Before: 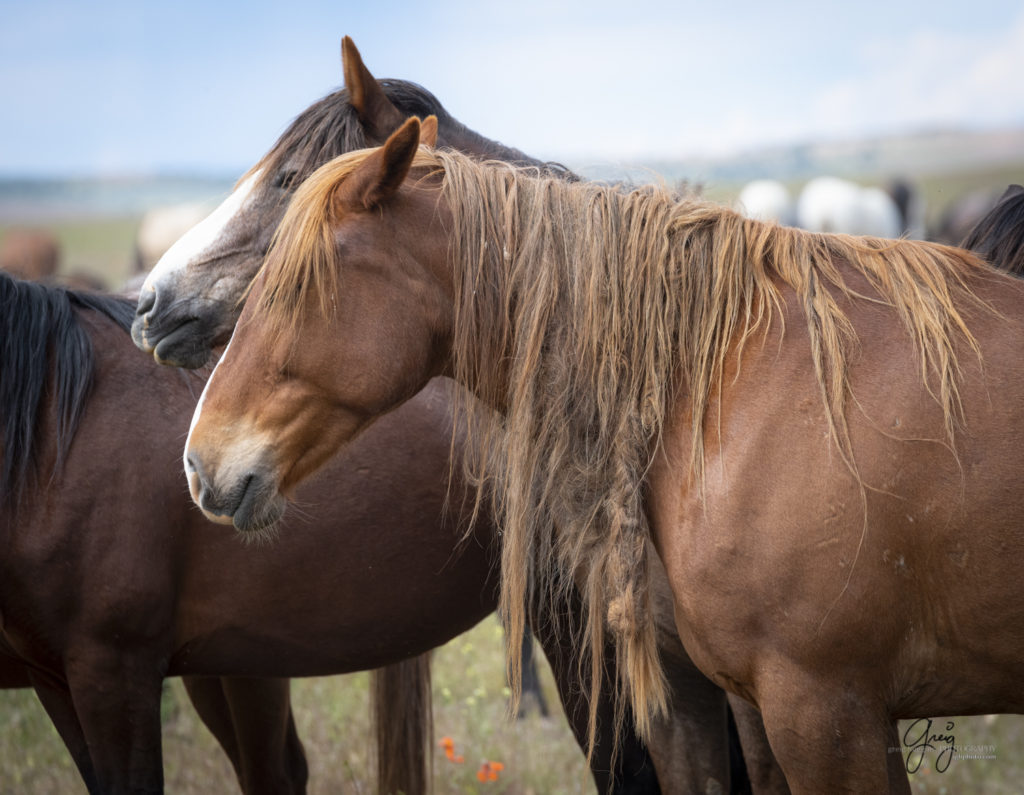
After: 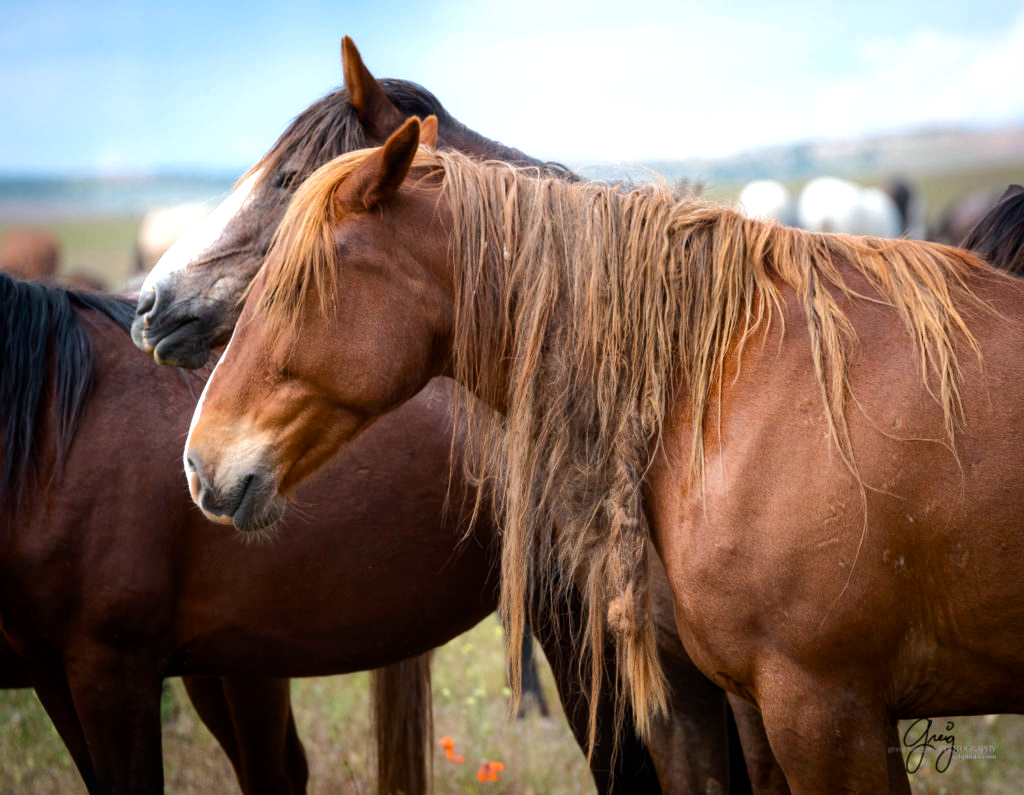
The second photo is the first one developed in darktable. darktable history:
shadows and highlights: shadows -20, white point adjustment -2, highlights -35
color balance rgb: shadows lift › luminance -20%, power › hue 72.24°, highlights gain › luminance 15%, global offset › hue 171.6°, perceptual saturation grading › highlights -15%, perceptual saturation grading › shadows 25%, global vibrance 30%, contrast 10%
